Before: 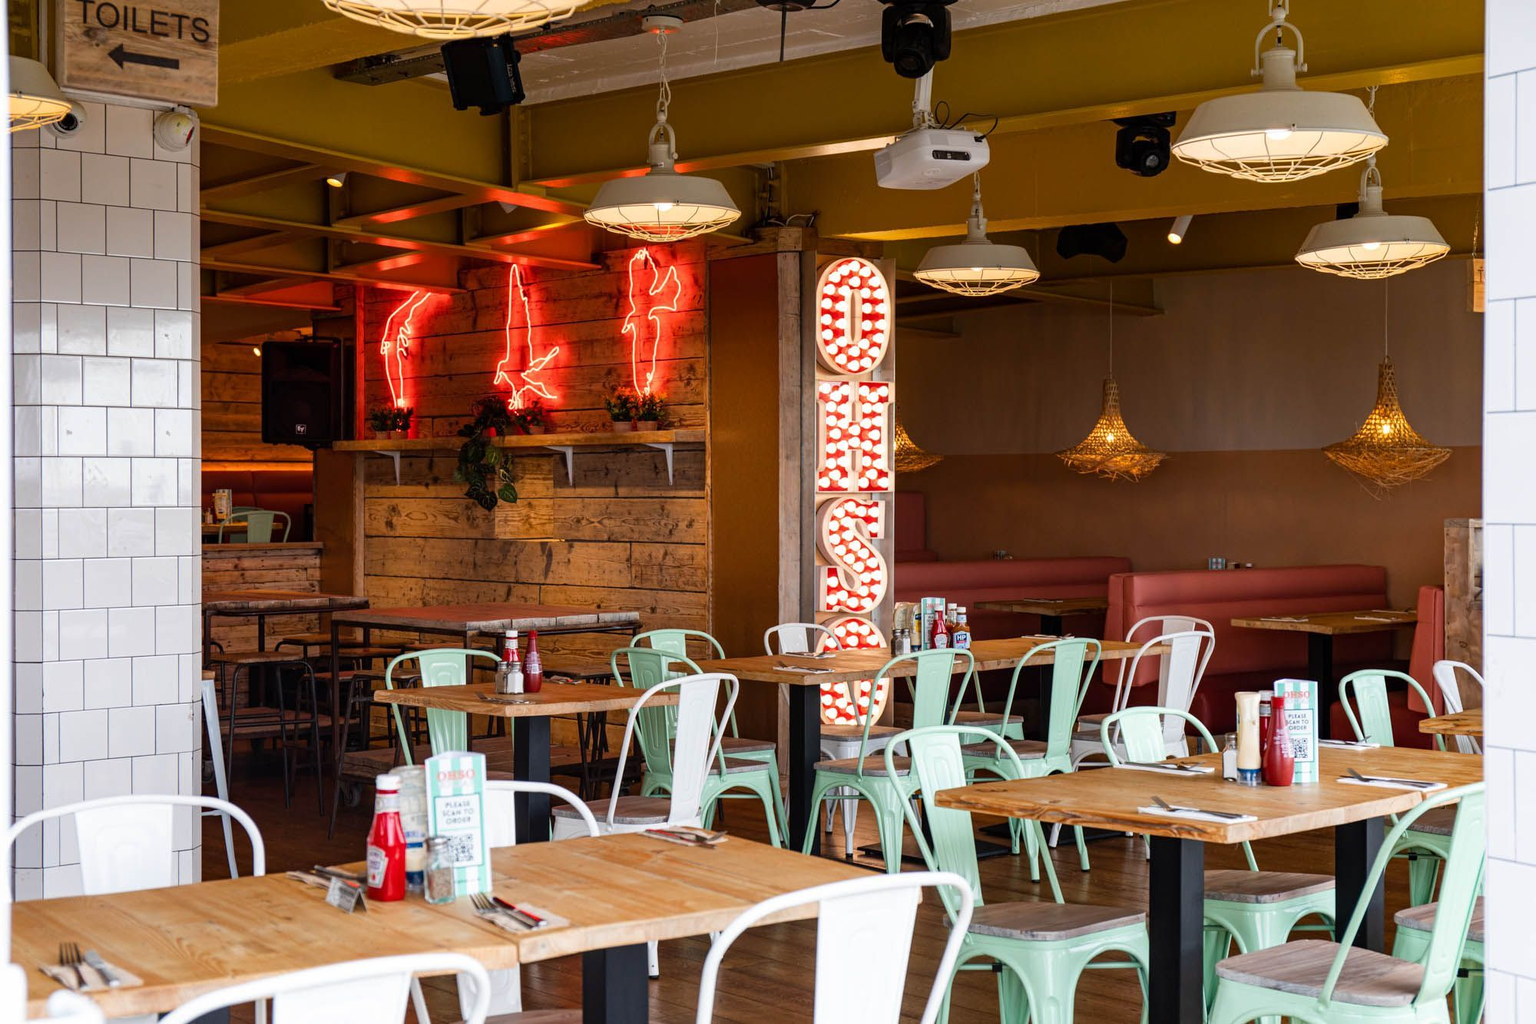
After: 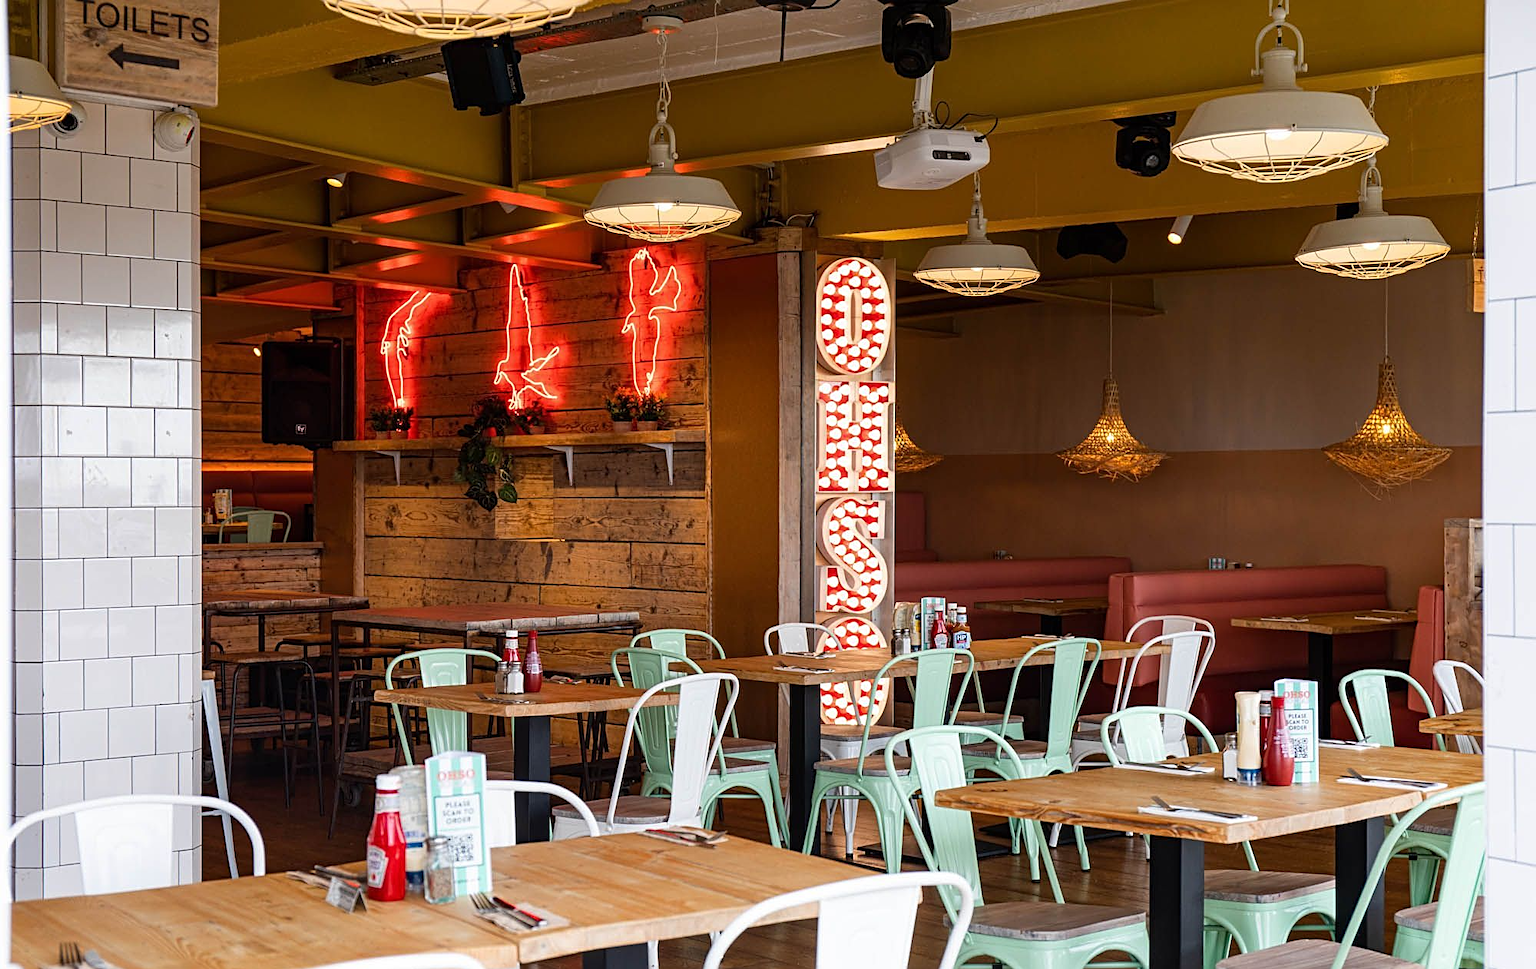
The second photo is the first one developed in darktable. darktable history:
sharpen: on, module defaults
crop and rotate: top 0.003%, bottom 5.299%
